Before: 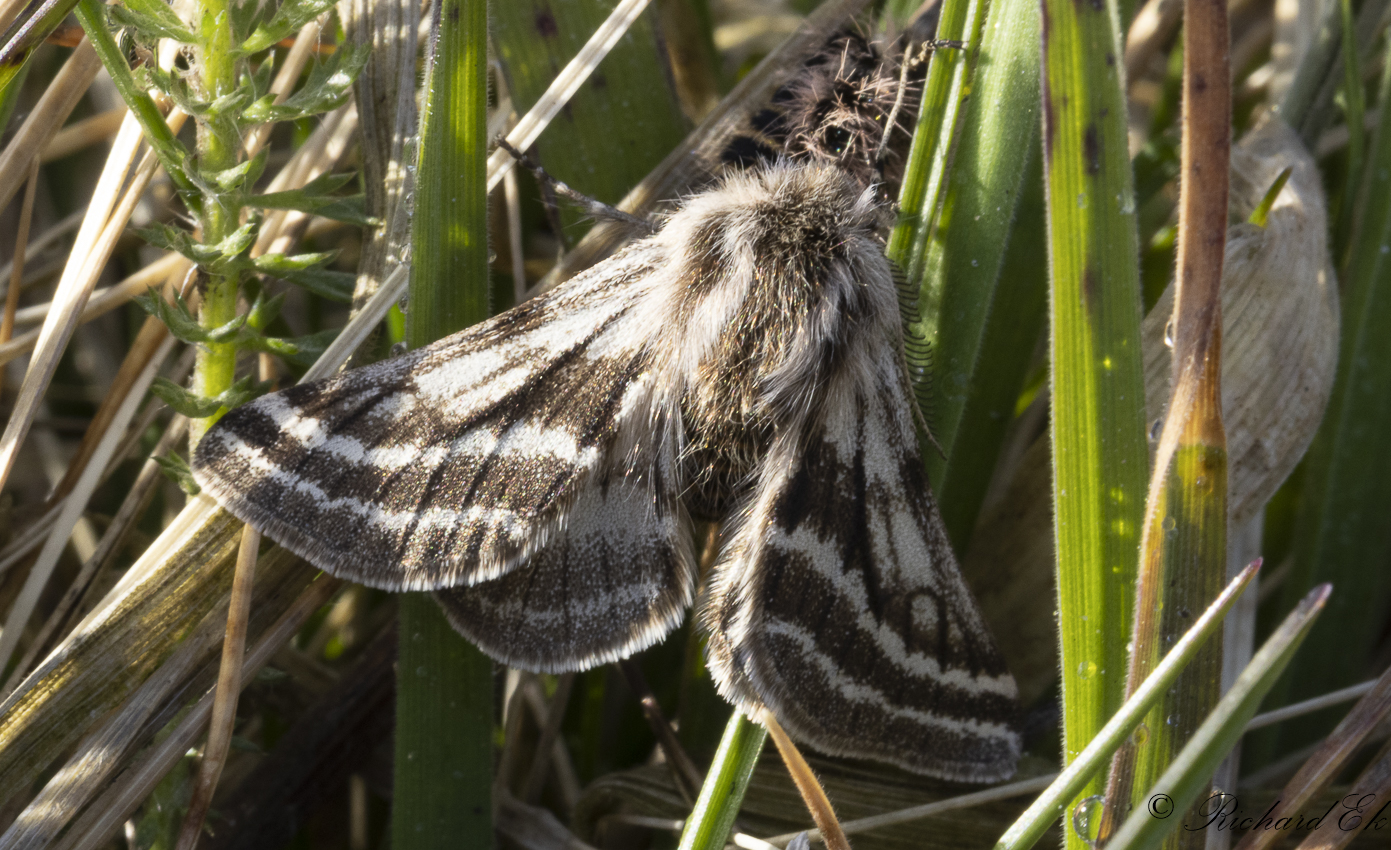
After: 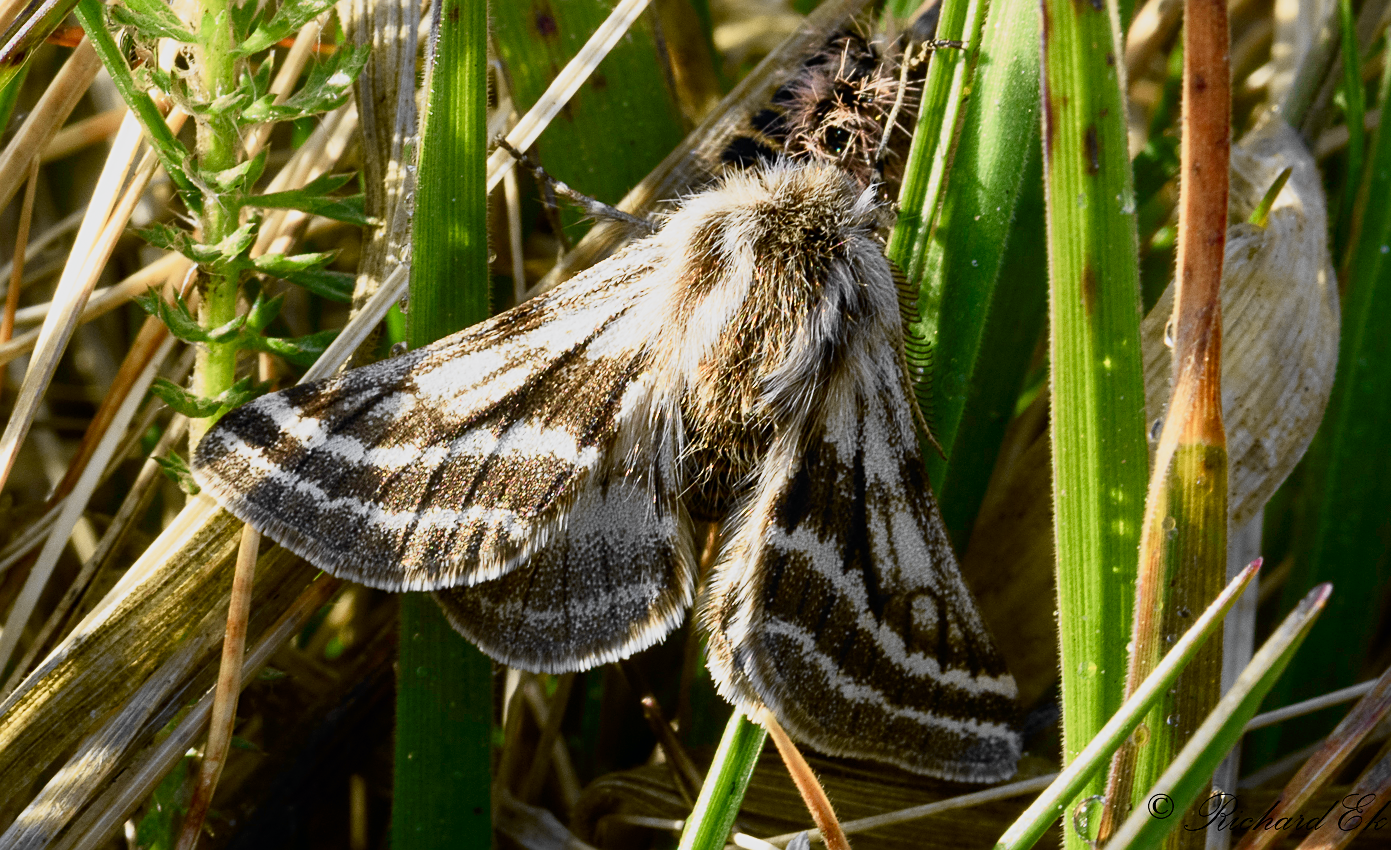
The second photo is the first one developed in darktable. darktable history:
sharpen: on, module defaults
tone curve: curves: ch0 [(0, 0) (0.078, 0.029) (0.265, 0.241) (0.507, 0.56) (0.744, 0.826) (1, 0.948)]; ch1 [(0, 0) (0.346, 0.307) (0.418, 0.383) (0.46, 0.439) (0.482, 0.493) (0.502, 0.5) (0.517, 0.506) (0.55, 0.557) (0.601, 0.637) (0.666, 0.7) (1, 1)]; ch2 [(0, 0) (0.346, 0.34) (0.431, 0.45) (0.485, 0.494) (0.5, 0.498) (0.508, 0.499) (0.532, 0.546) (0.579, 0.628) (0.625, 0.668) (1, 1)], color space Lab, independent channels, preserve colors none
color balance rgb: shadows lift › chroma 1%, shadows lift › hue 113°, highlights gain › chroma 0.2%, highlights gain › hue 333°, perceptual saturation grading › global saturation 20%, perceptual saturation grading › highlights -50%, perceptual saturation grading › shadows 25%, contrast -10%
